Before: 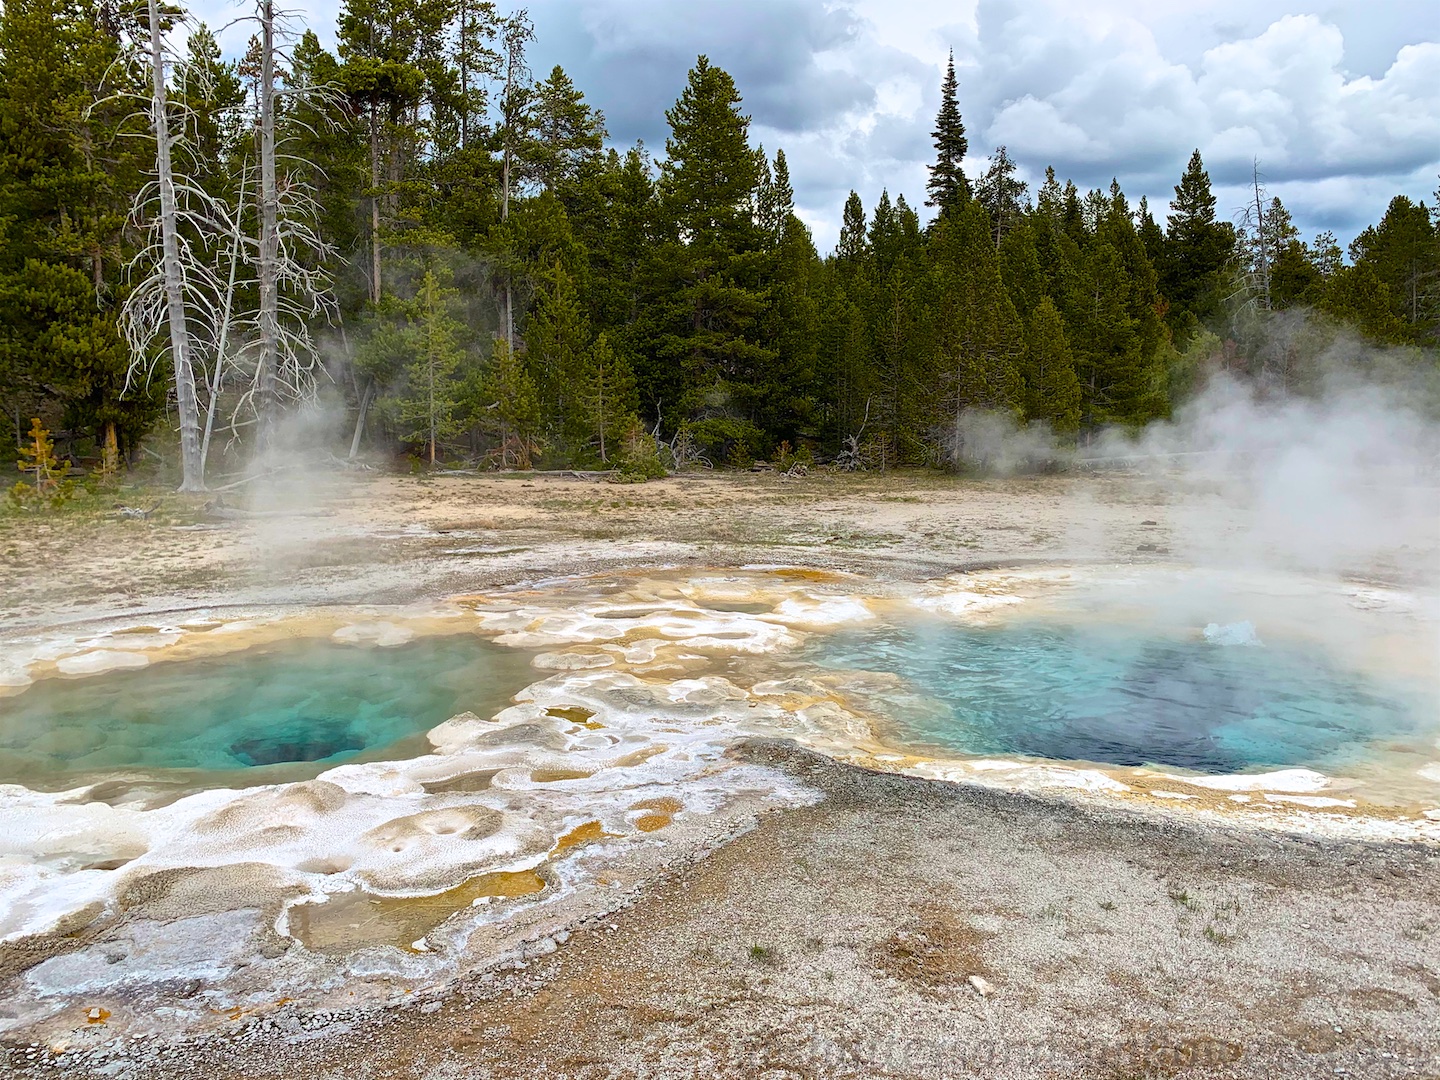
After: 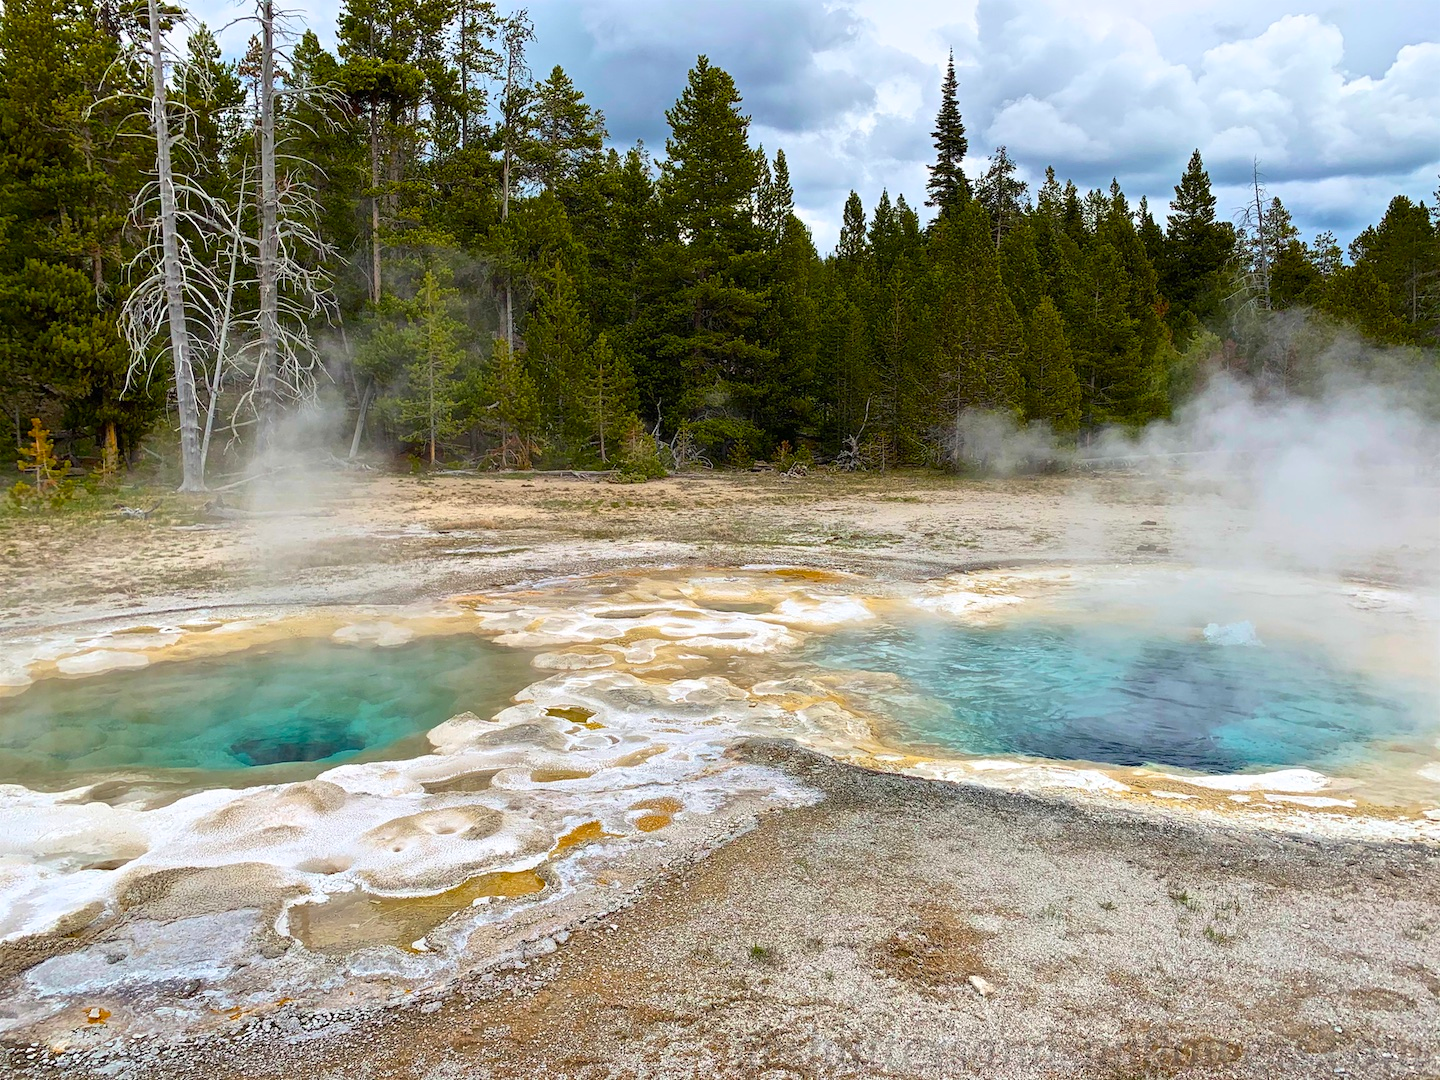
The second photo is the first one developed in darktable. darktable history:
tone equalizer: on, module defaults
contrast brightness saturation: contrast 0.04, saturation 0.16
